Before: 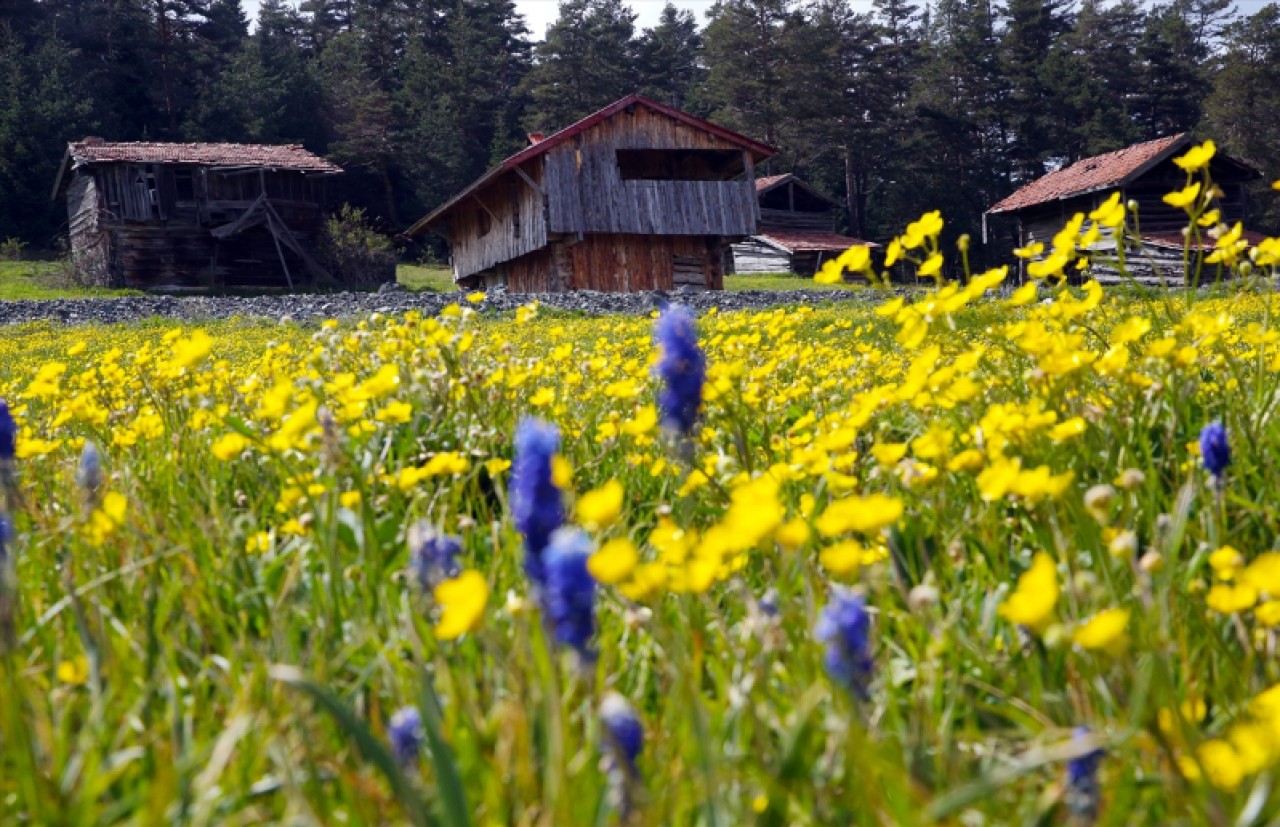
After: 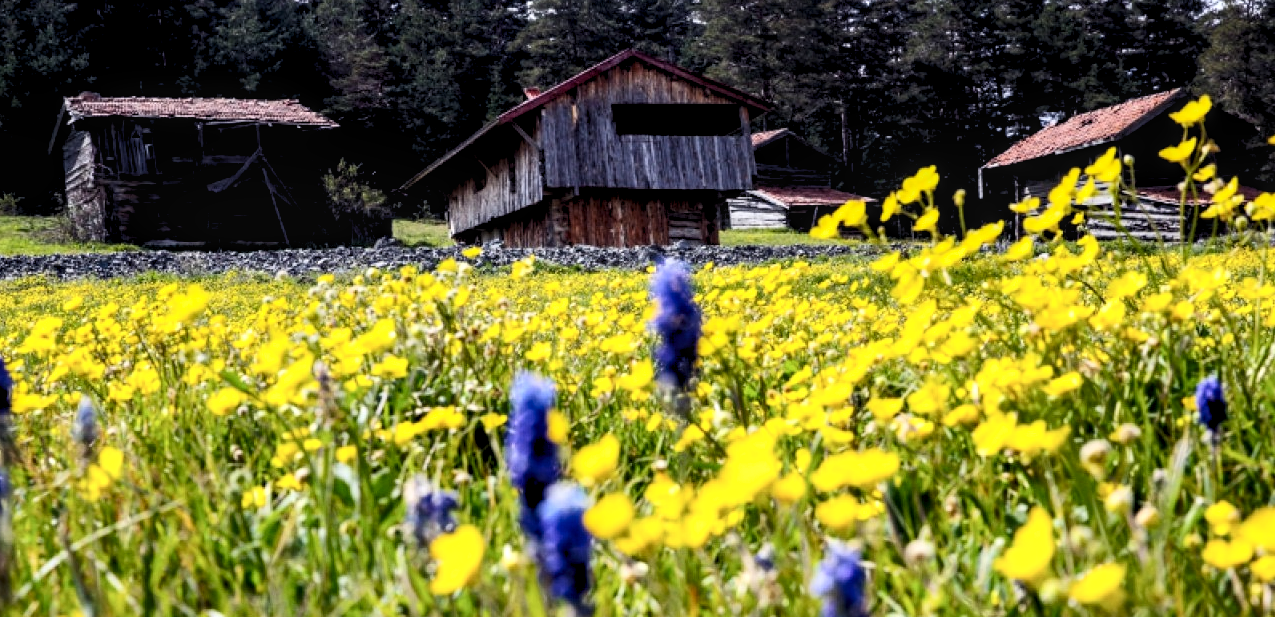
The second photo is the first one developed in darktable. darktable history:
crop: left 0.387%, top 5.469%, bottom 19.809%
contrast brightness saturation: contrast 0.28
shadows and highlights: radius 125.46, shadows 21.19, highlights -21.19, low approximation 0.01
rgb levels: levels [[0.013, 0.434, 0.89], [0, 0.5, 1], [0, 0.5, 1]]
local contrast: detail 130%
